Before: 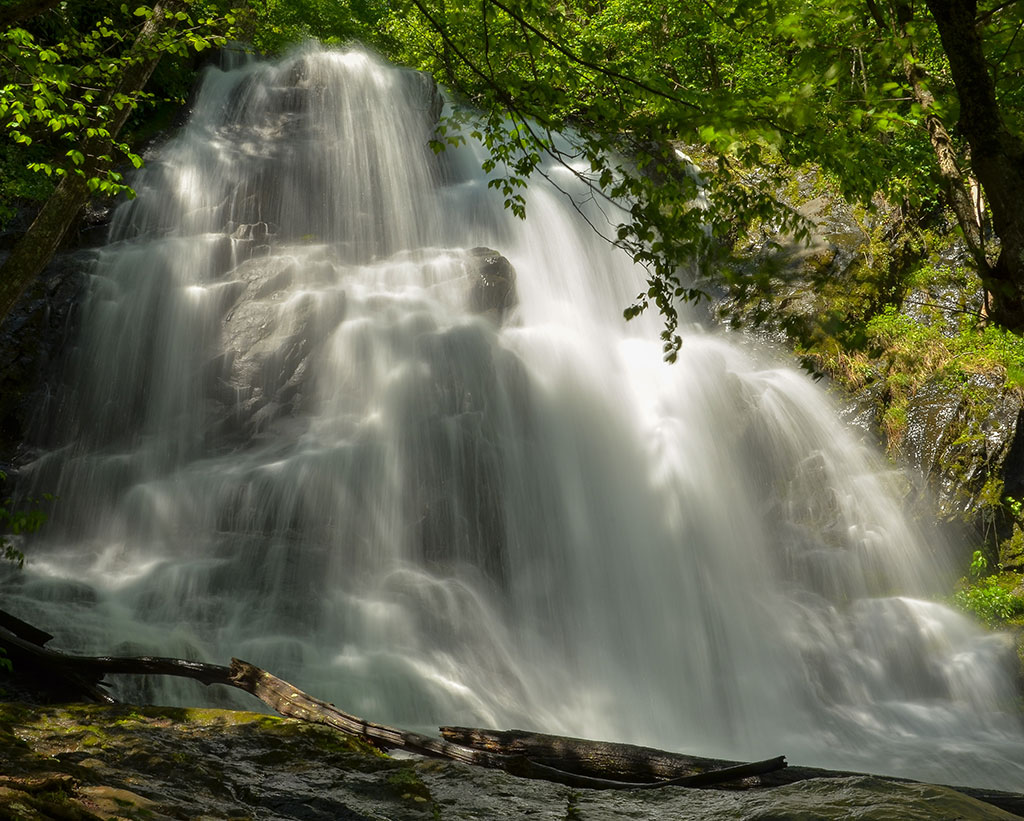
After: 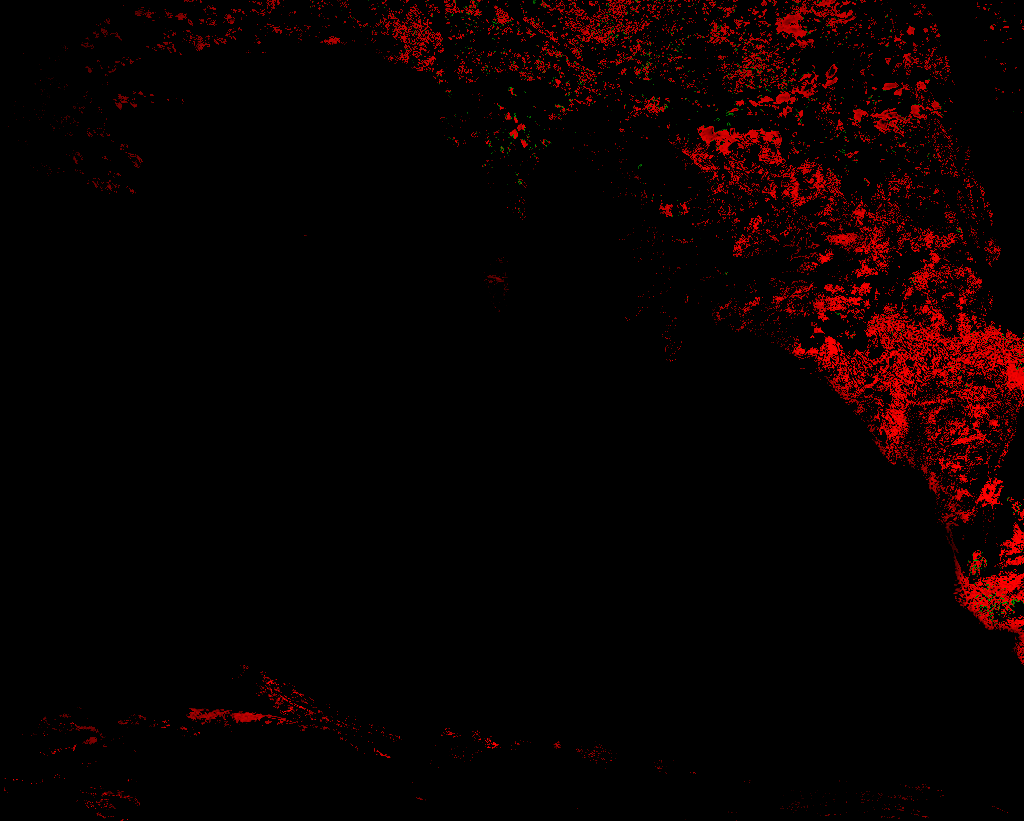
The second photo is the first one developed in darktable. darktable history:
exposure: black level correction 0.1, exposure 3 EV, compensate highlight preservation false
local contrast: on, module defaults
